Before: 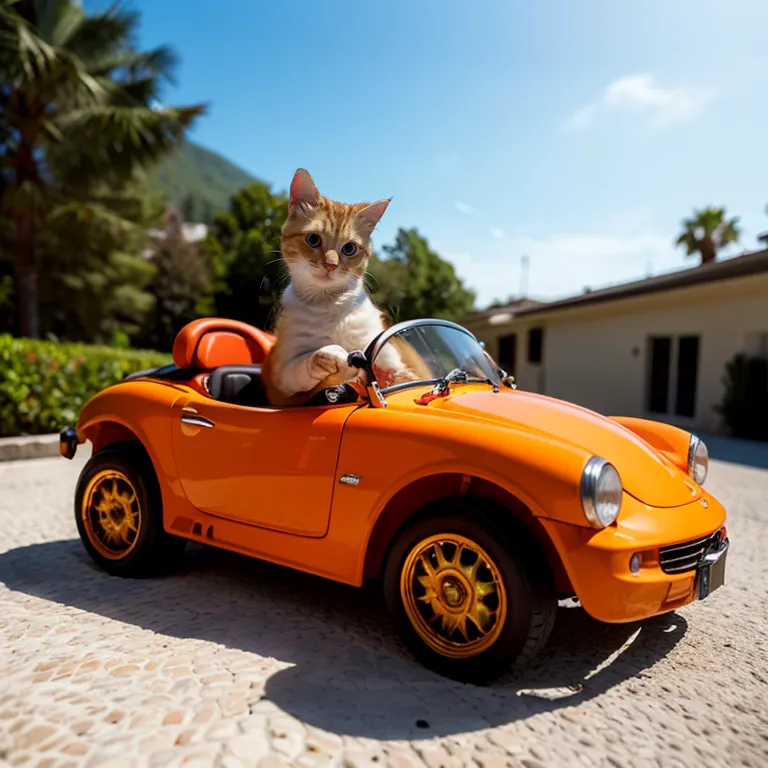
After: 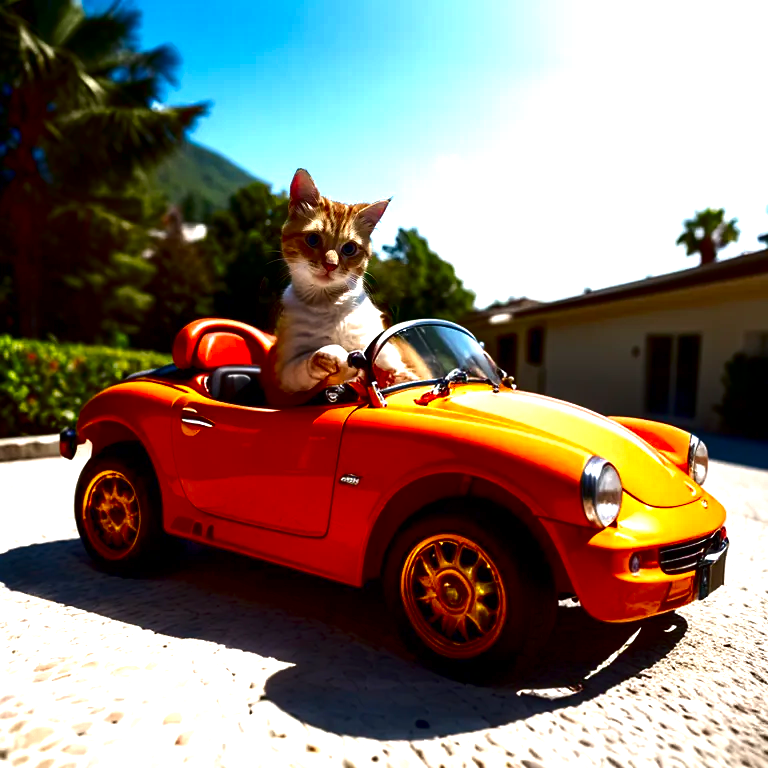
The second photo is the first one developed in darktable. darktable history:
contrast brightness saturation: contrast 0.09, brightness -0.59, saturation 0.17
exposure: black level correction 0.001, exposure 1 EV, compensate highlight preservation false
